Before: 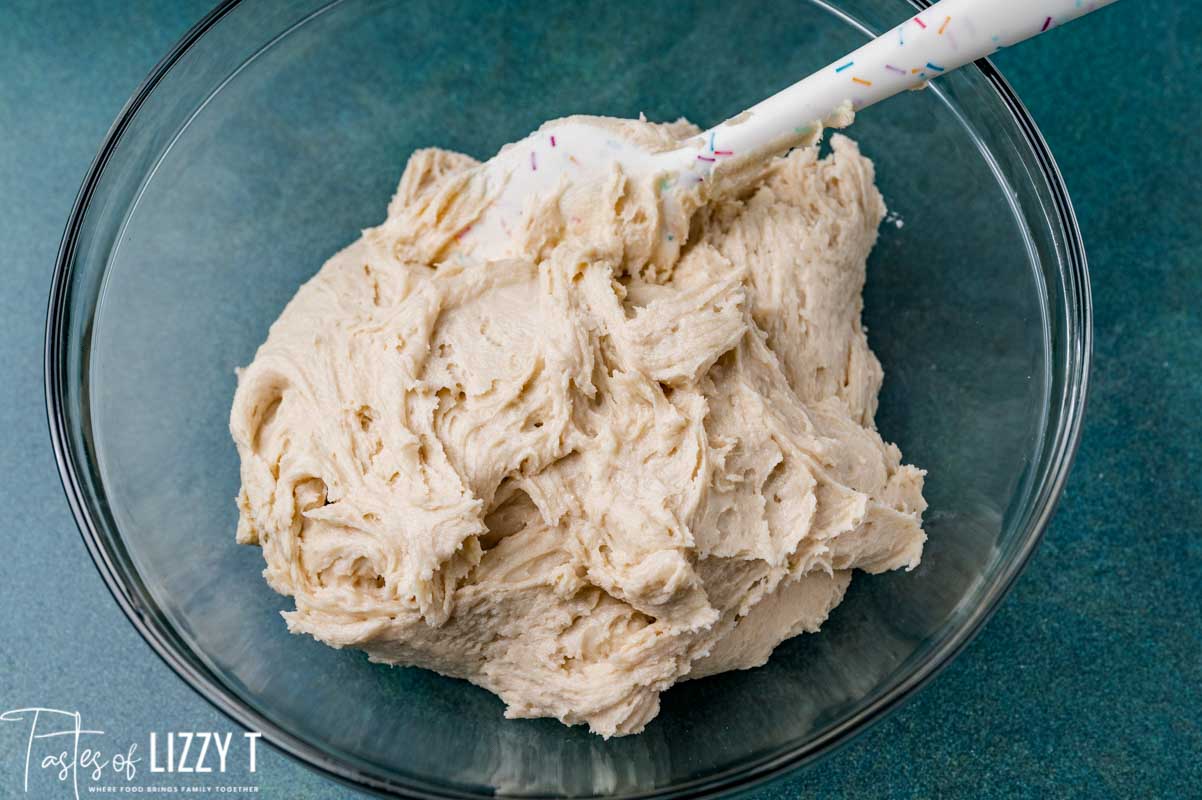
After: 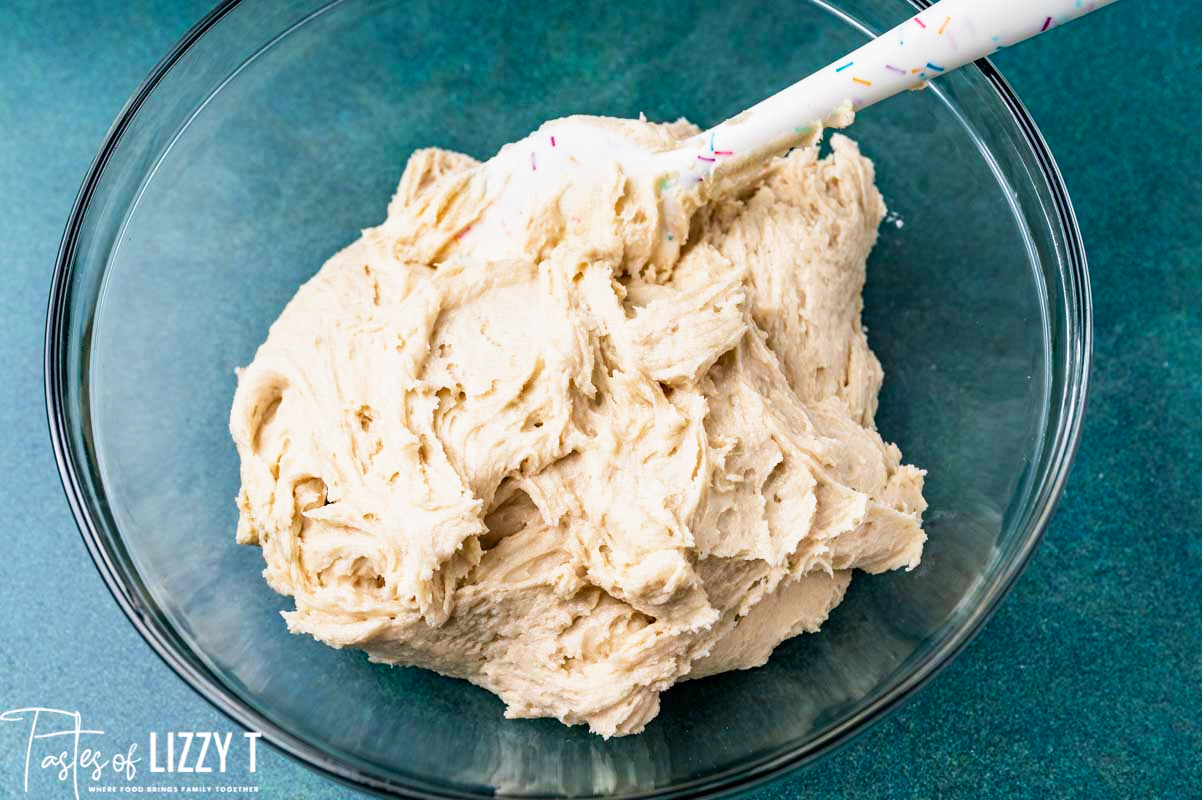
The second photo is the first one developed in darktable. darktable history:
base curve: curves: ch0 [(0, 0) (0.579, 0.807) (1, 1)], preserve colors none
velvia: on, module defaults
